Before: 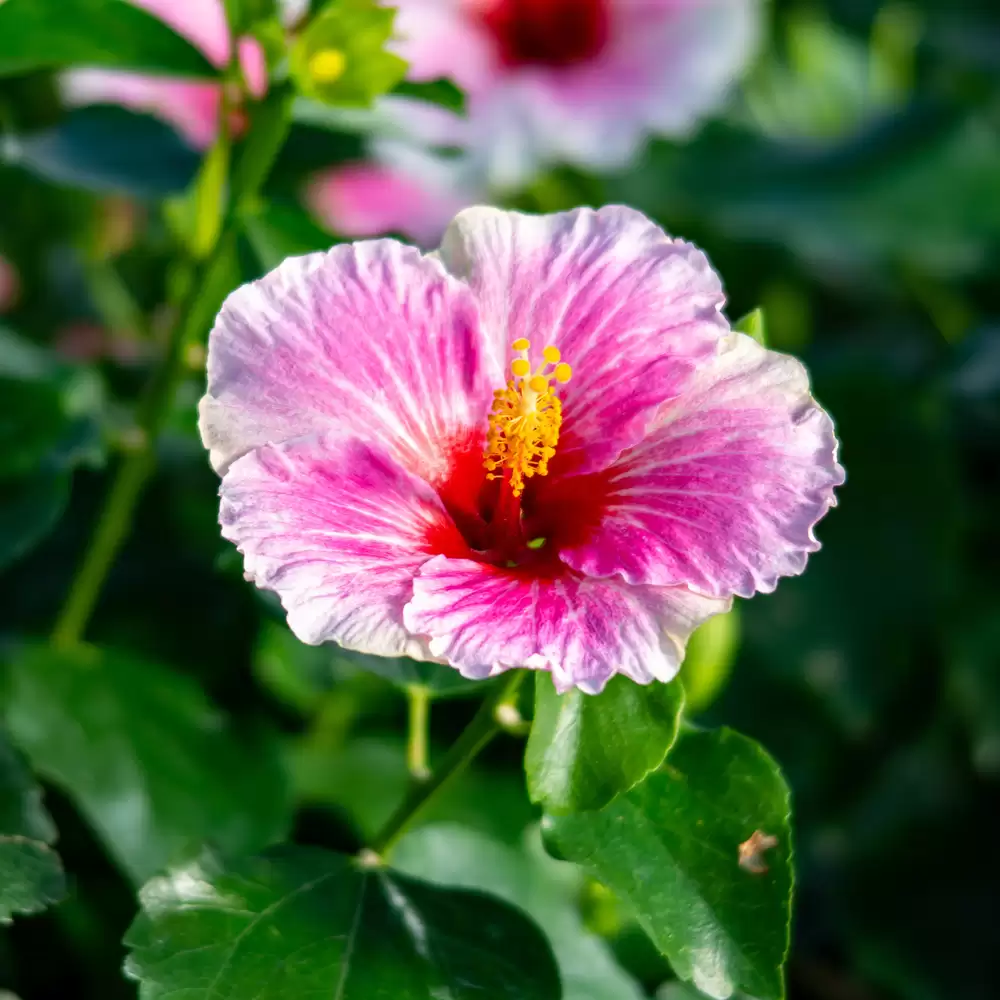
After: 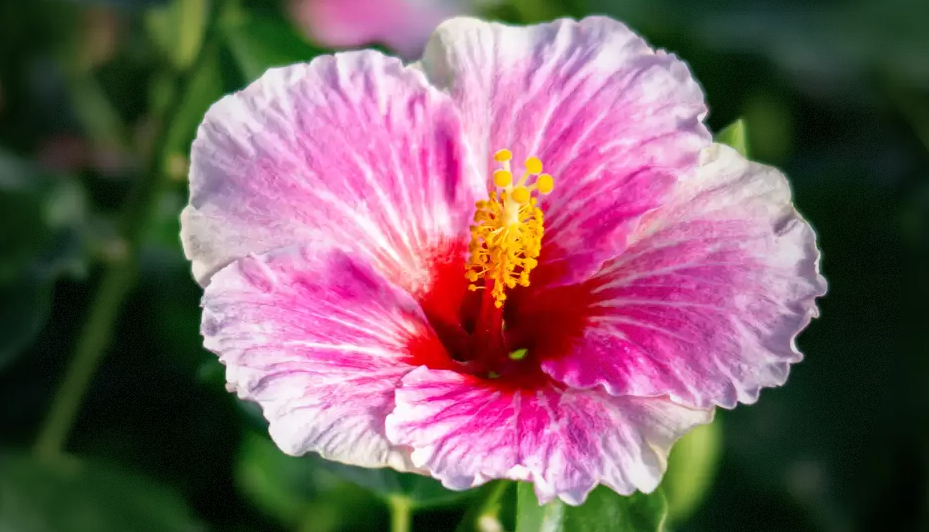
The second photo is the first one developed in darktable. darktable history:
vignetting: fall-off start 33.46%, fall-off radius 64.58%, brightness -0.41, saturation -0.311, width/height ratio 0.959, dithering 8-bit output, unbound false
crop: left 1.827%, top 18.926%, right 5.204%, bottom 27.871%
